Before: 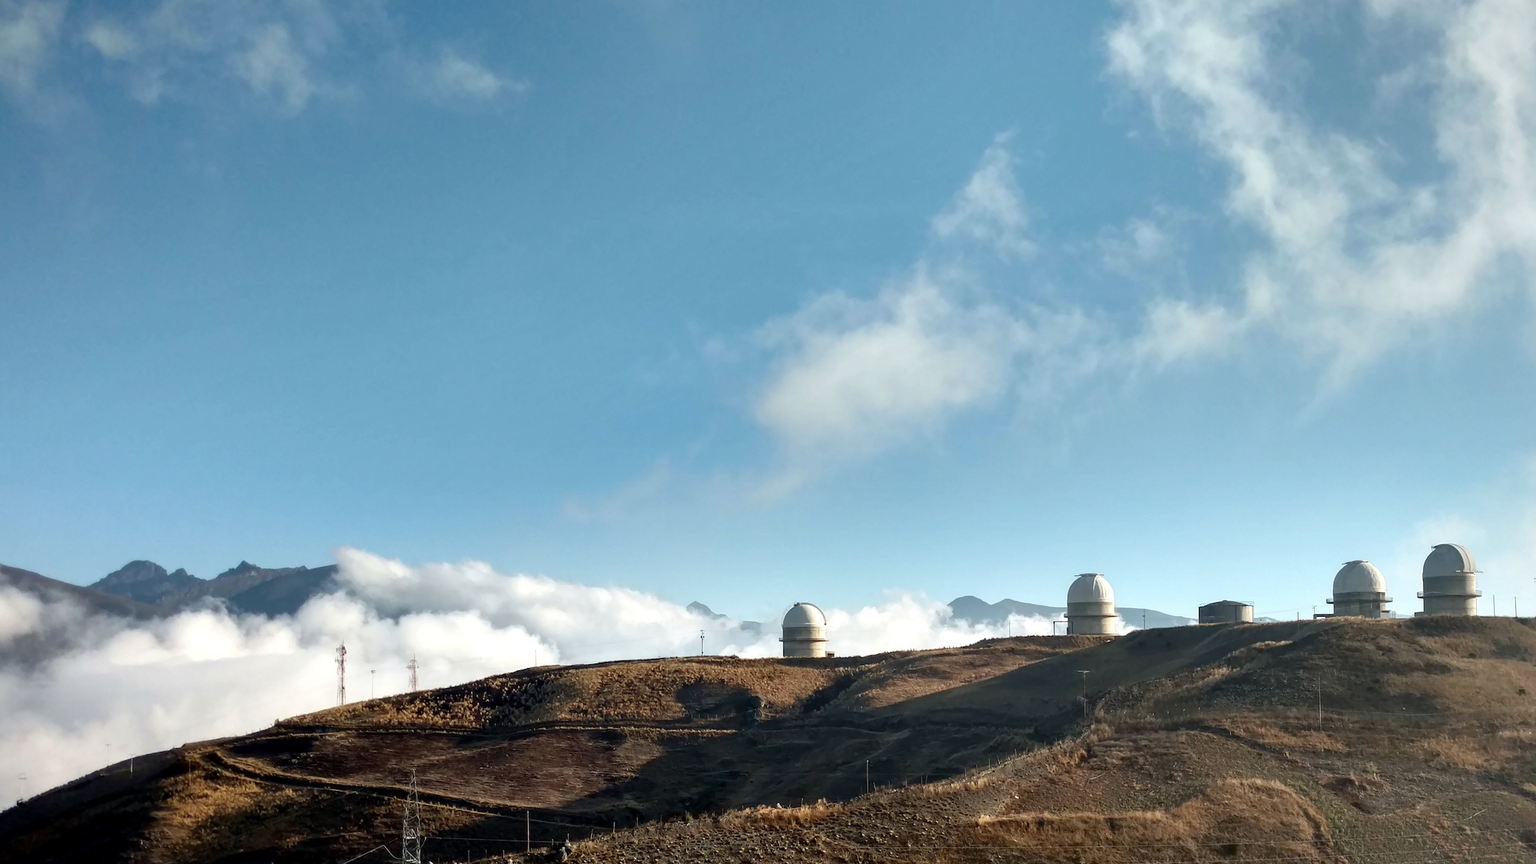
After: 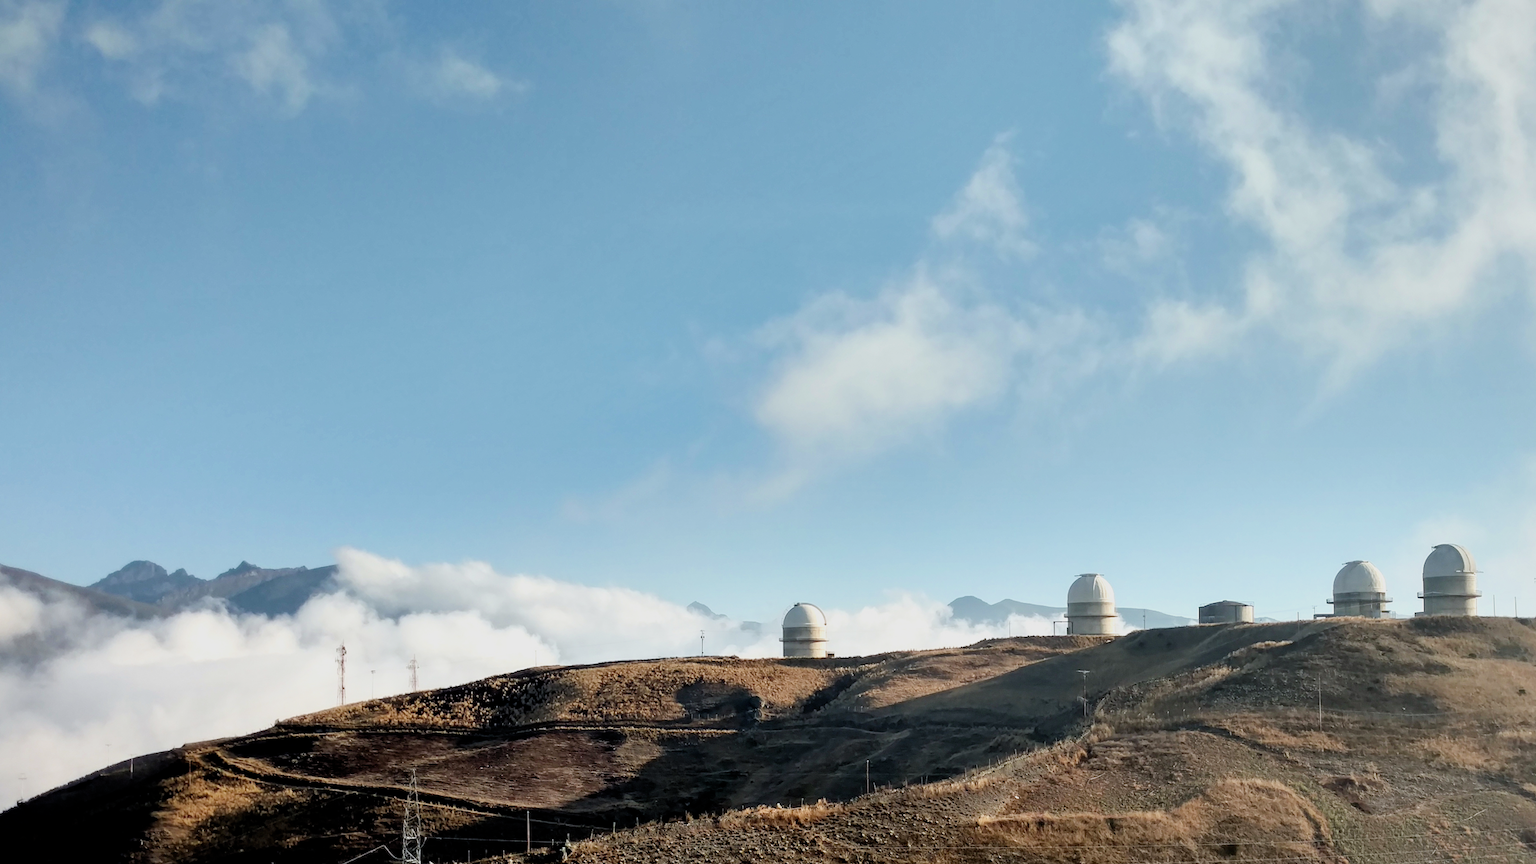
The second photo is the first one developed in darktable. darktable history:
filmic rgb: black relative exposure -8.86 EV, white relative exposure 4.99 EV, target black luminance 0%, hardness 3.78, latitude 66.59%, contrast 0.815, highlights saturation mix 10.66%, shadows ↔ highlights balance 20.45%
tone equalizer: -8 EV -0.45 EV, -7 EV -0.387 EV, -6 EV -0.295 EV, -5 EV -0.194 EV, -3 EV 0.248 EV, -2 EV 0.317 EV, -1 EV 0.412 EV, +0 EV 0.438 EV, edges refinement/feathering 500, mask exposure compensation -1.57 EV, preserve details no
exposure: exposure 0.551 EV, compensate highlight preservation false
